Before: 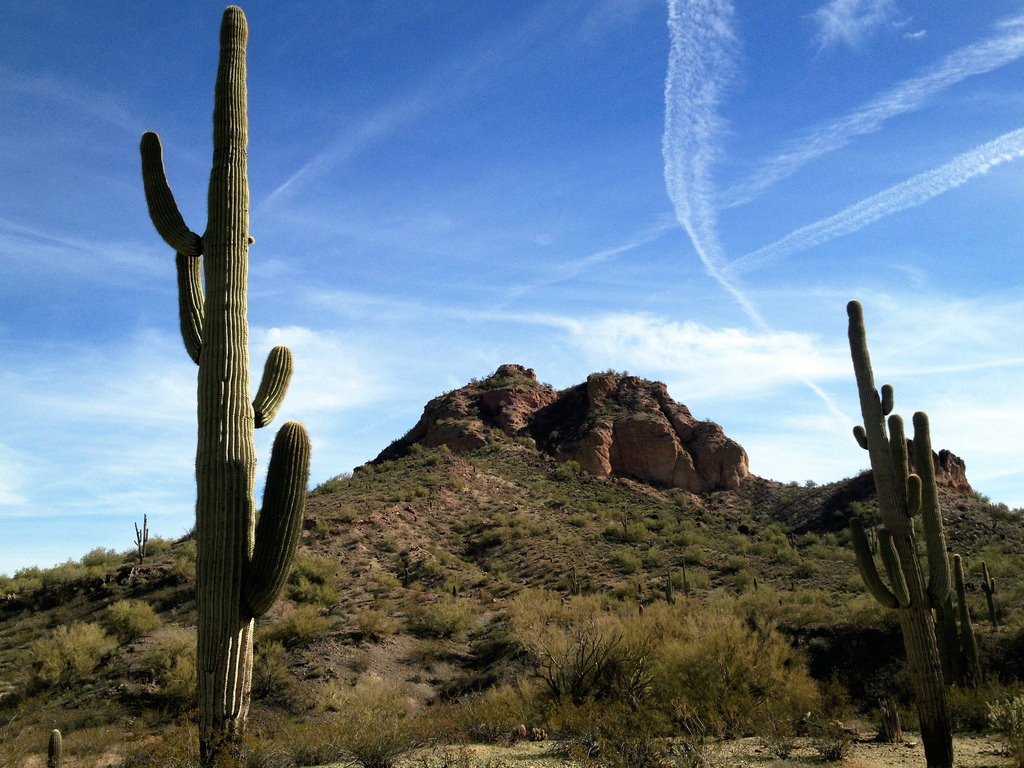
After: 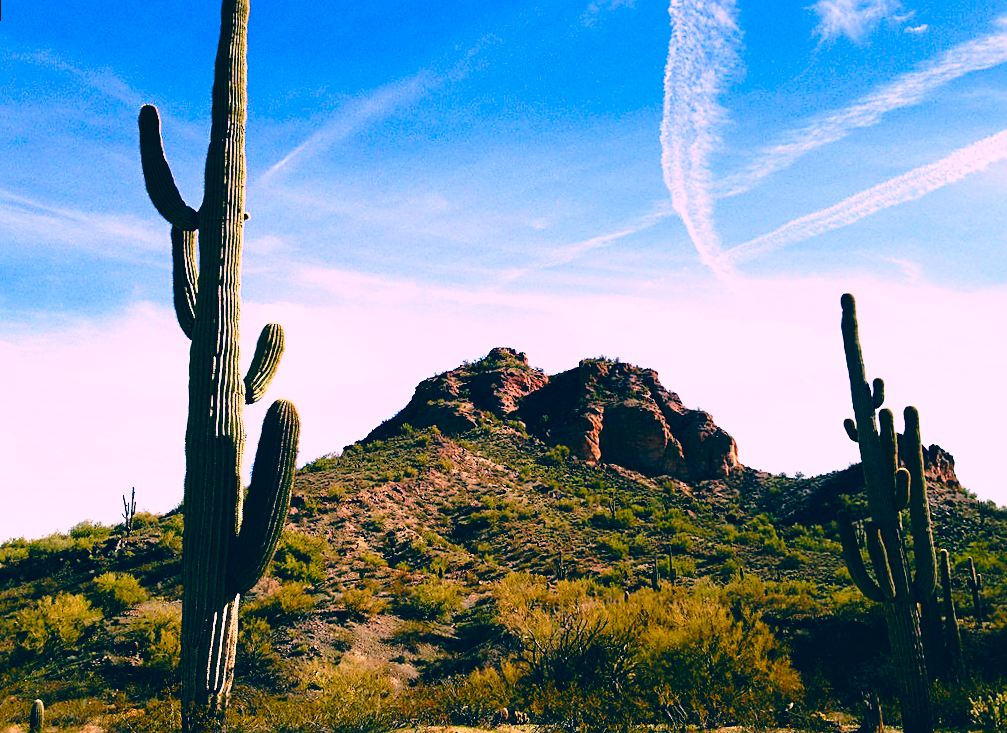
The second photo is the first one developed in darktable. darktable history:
base curve: curves: ch0 [(0, 0) (0.04, 0.03) (0.133, 0.232) (0.448, 0.748) (0.843, 0.968) (1, 1)], preserve colors none
rotate and perspective: rotation 1.57°, crop left 0.018, crop right 0.982, crop top 0.039, crop bottom 0.961
color correction: highlights a* 17.03, highlights b* 0.205, shadows a* -15.38, shadows b* -14.56, saturation 1.5
sharpen: on, module defaults
